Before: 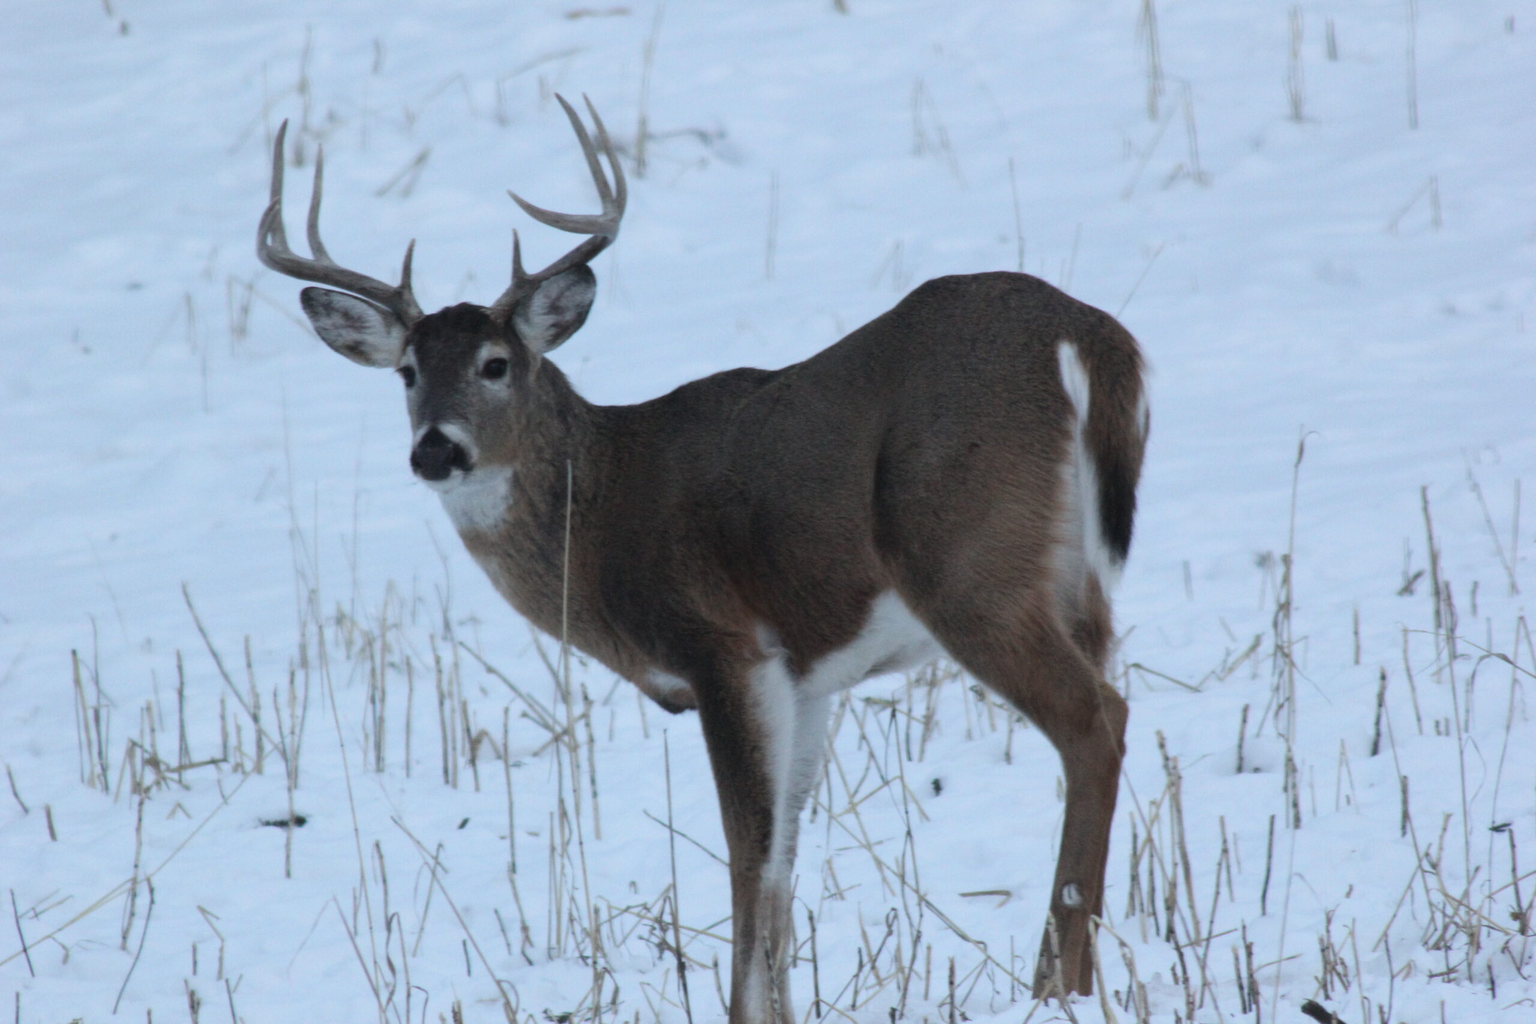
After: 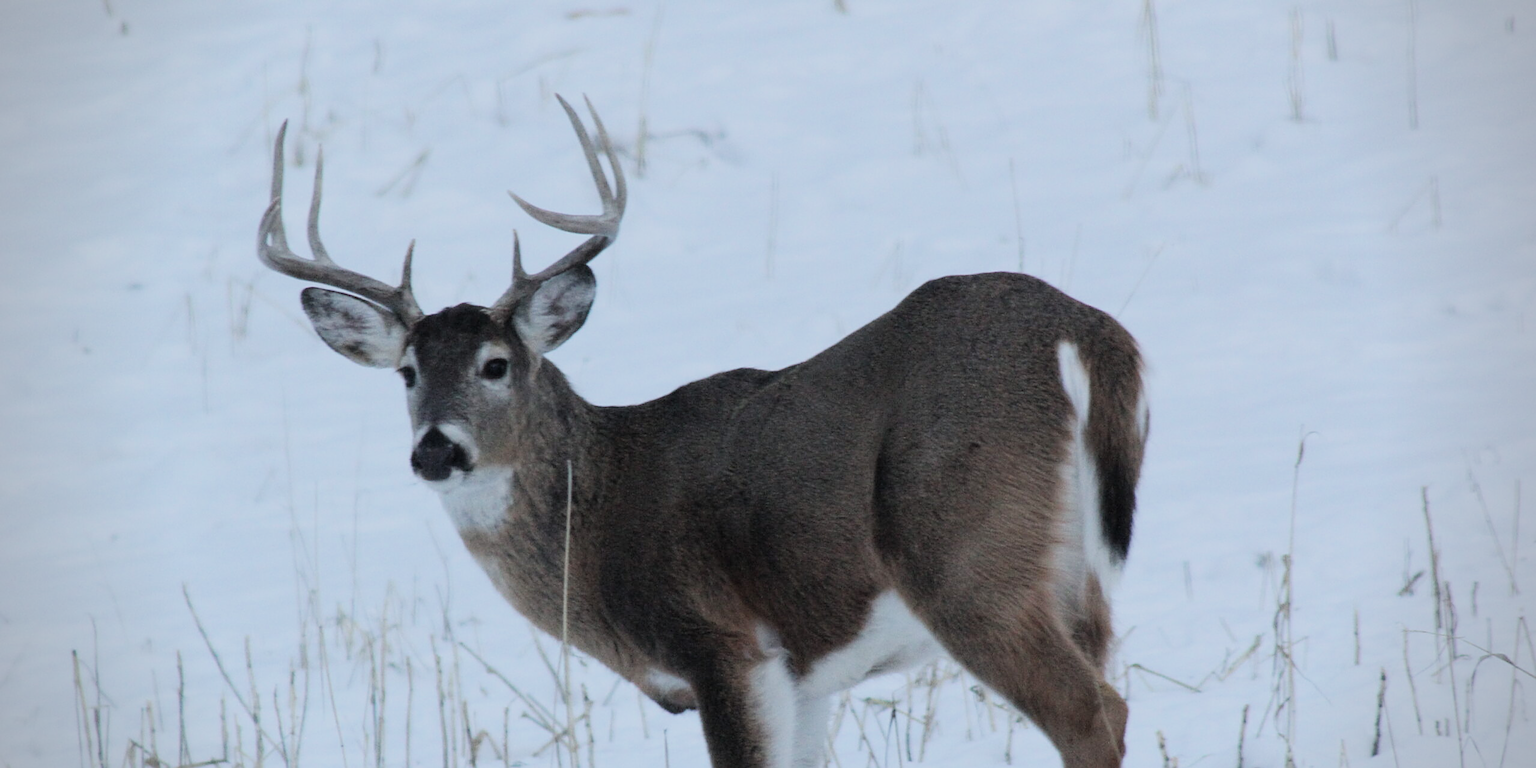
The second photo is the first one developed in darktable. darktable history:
exposure: exposure 0.6 EV, compensate highlight preservation false
filmic rgb: black relative exposure -7.65 EV, white relative exposure 4.56 EV, hardness 3.61, contrast 1.05
sharpen: on, module defaults
crop: bottom 24.988%
vignetting: on, module defaults
